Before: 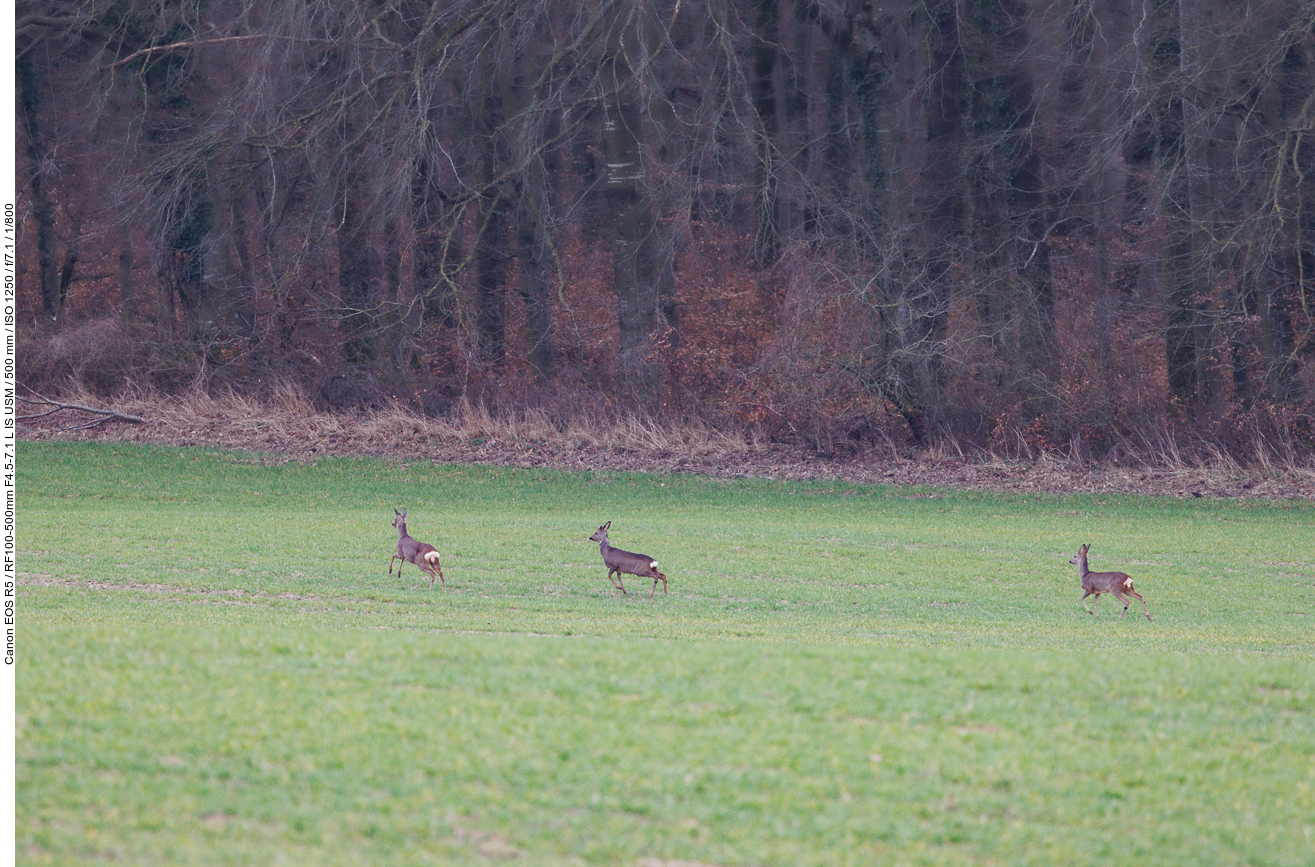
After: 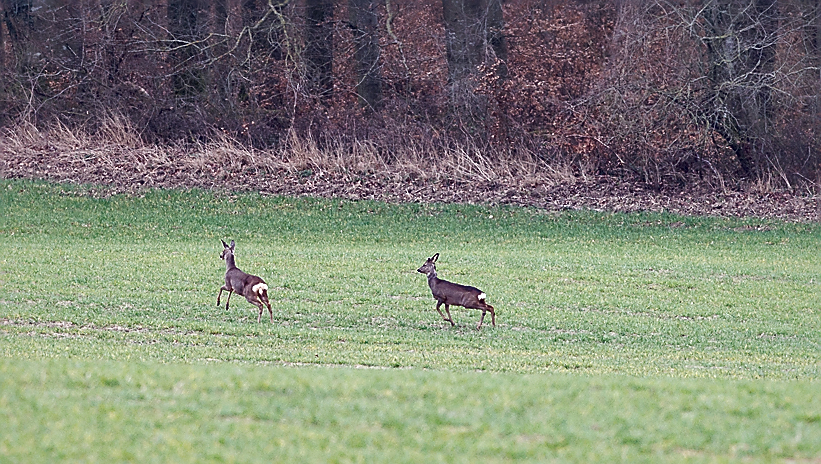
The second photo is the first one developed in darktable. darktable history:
crop: left 13.112%, top 30.924%, right 24.418%, bottom 15.509%
sharpen: radius 1.363, amount 1.251, threshold 0.736
local contrast: mode bilateral grid, contrast 69, coarseness 76, detail 180%, midtone range 0.2
